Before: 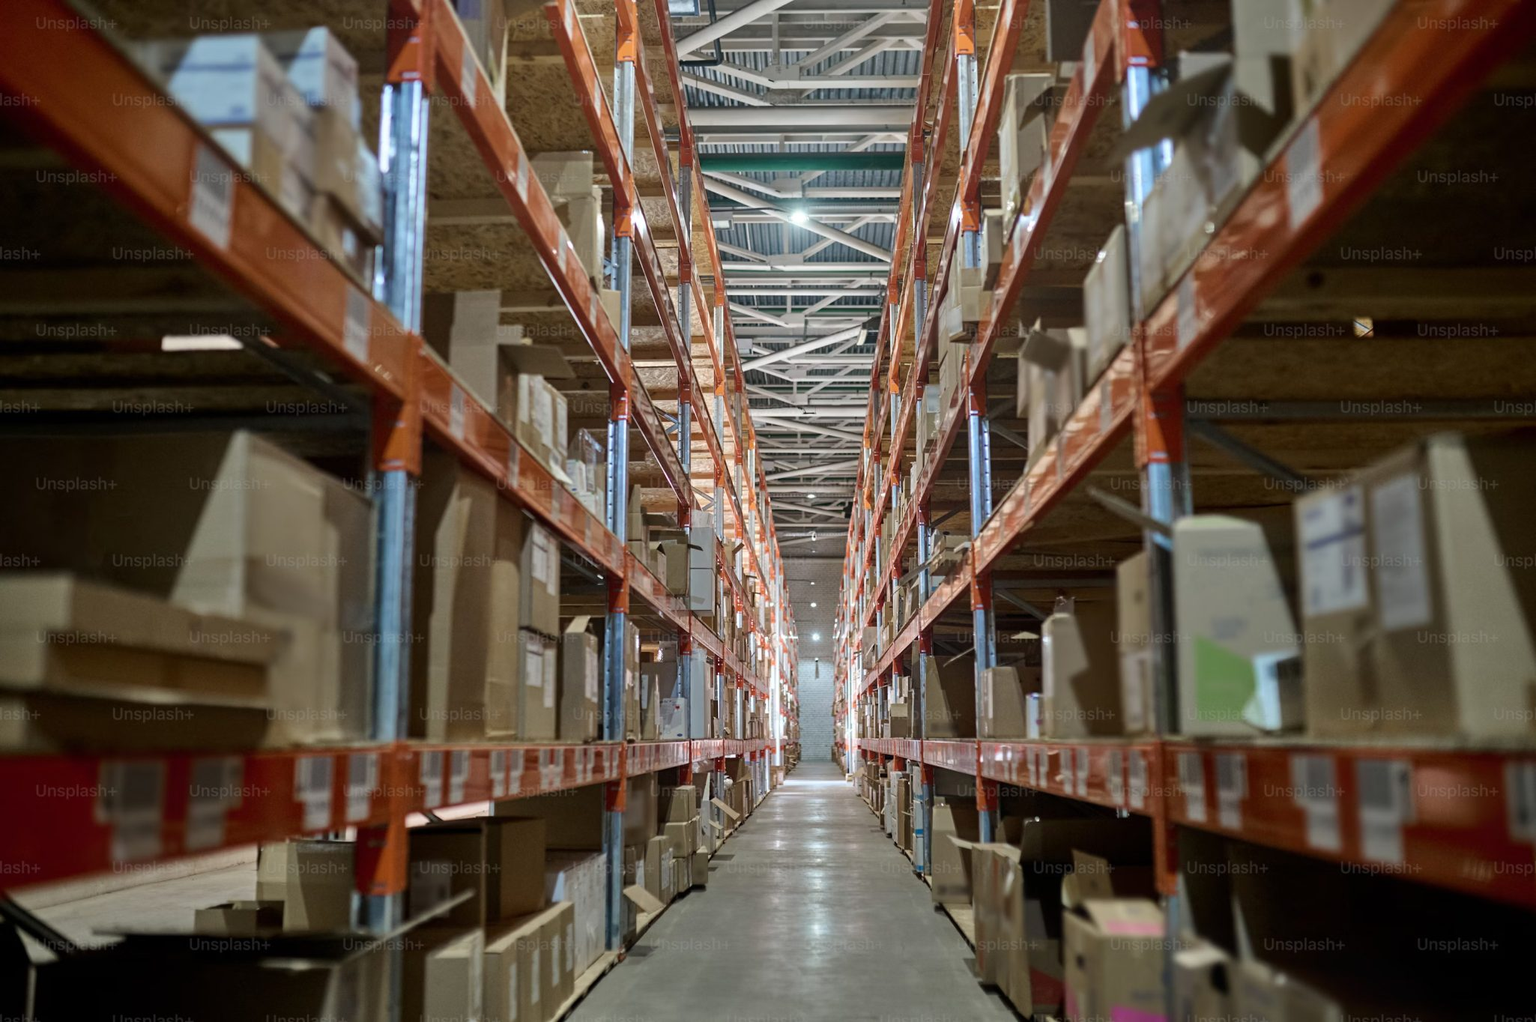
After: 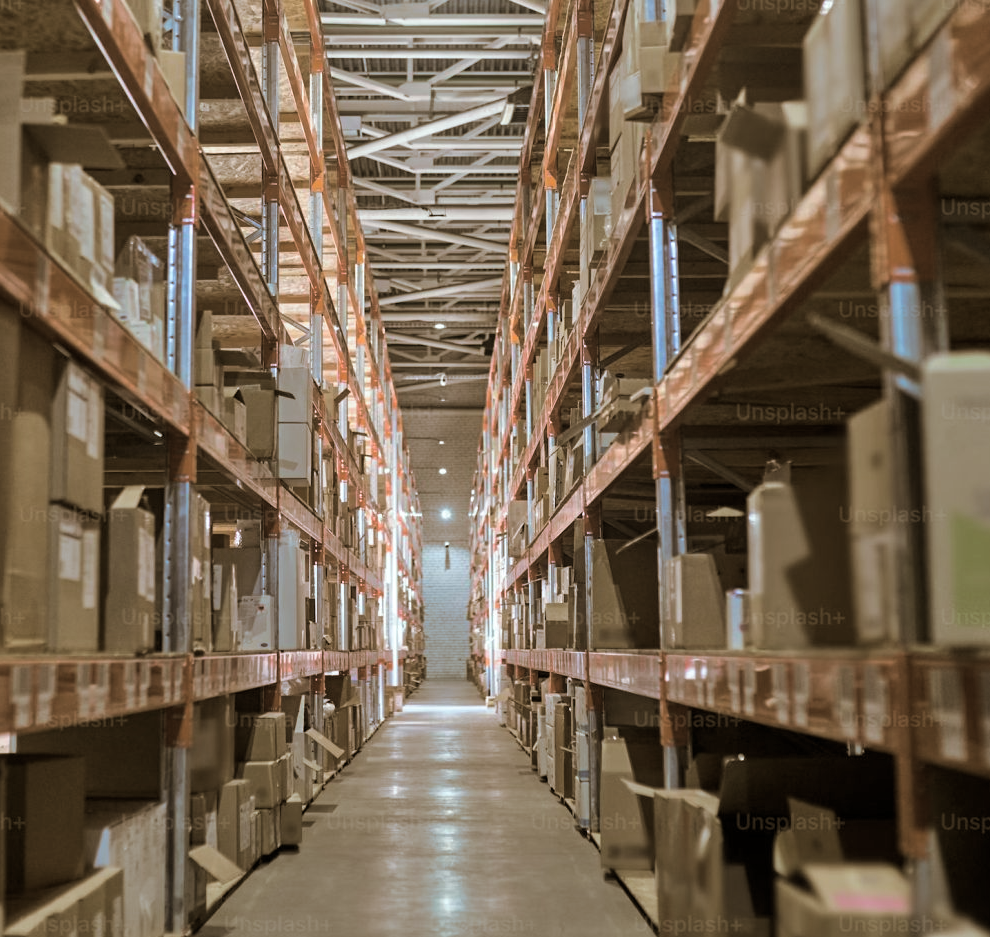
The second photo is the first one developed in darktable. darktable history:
crop: left 31.379%, top 24.658%, right 20.326%, bottom 6.628%
split-toning: shadows › hue 37.98°, highlights › hue 185.58°, balance -55.261
